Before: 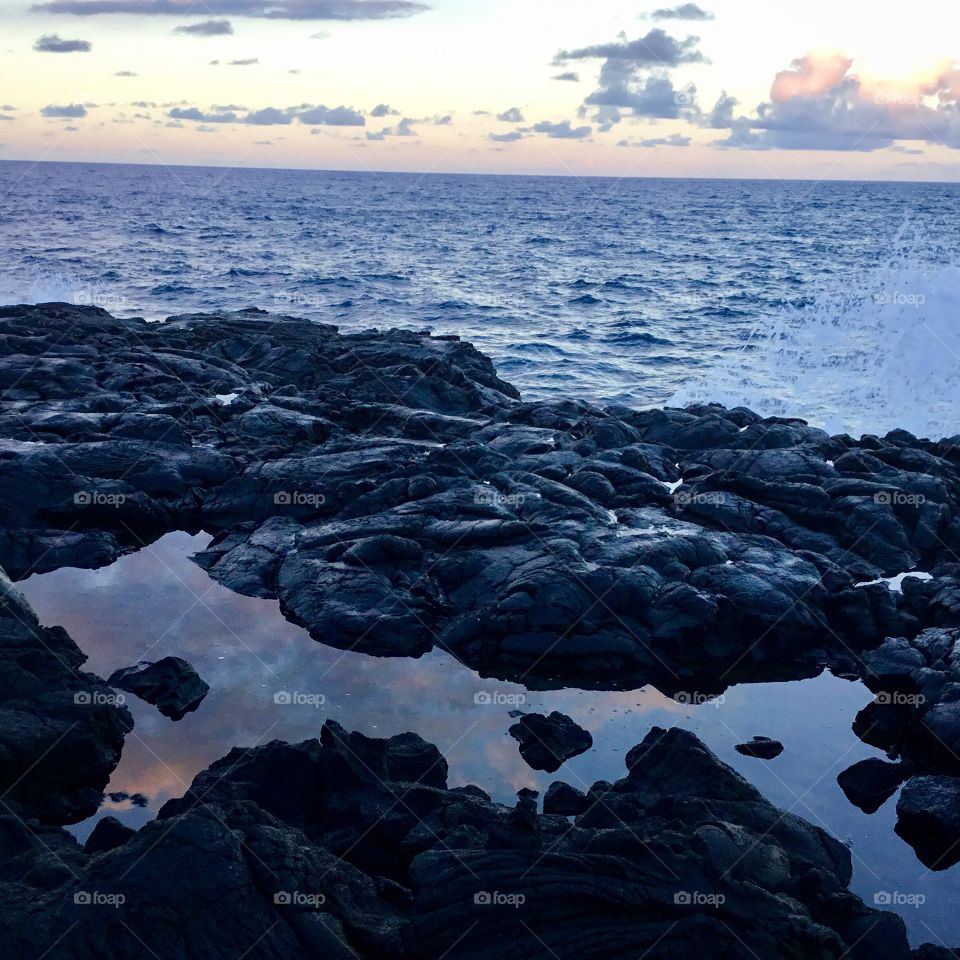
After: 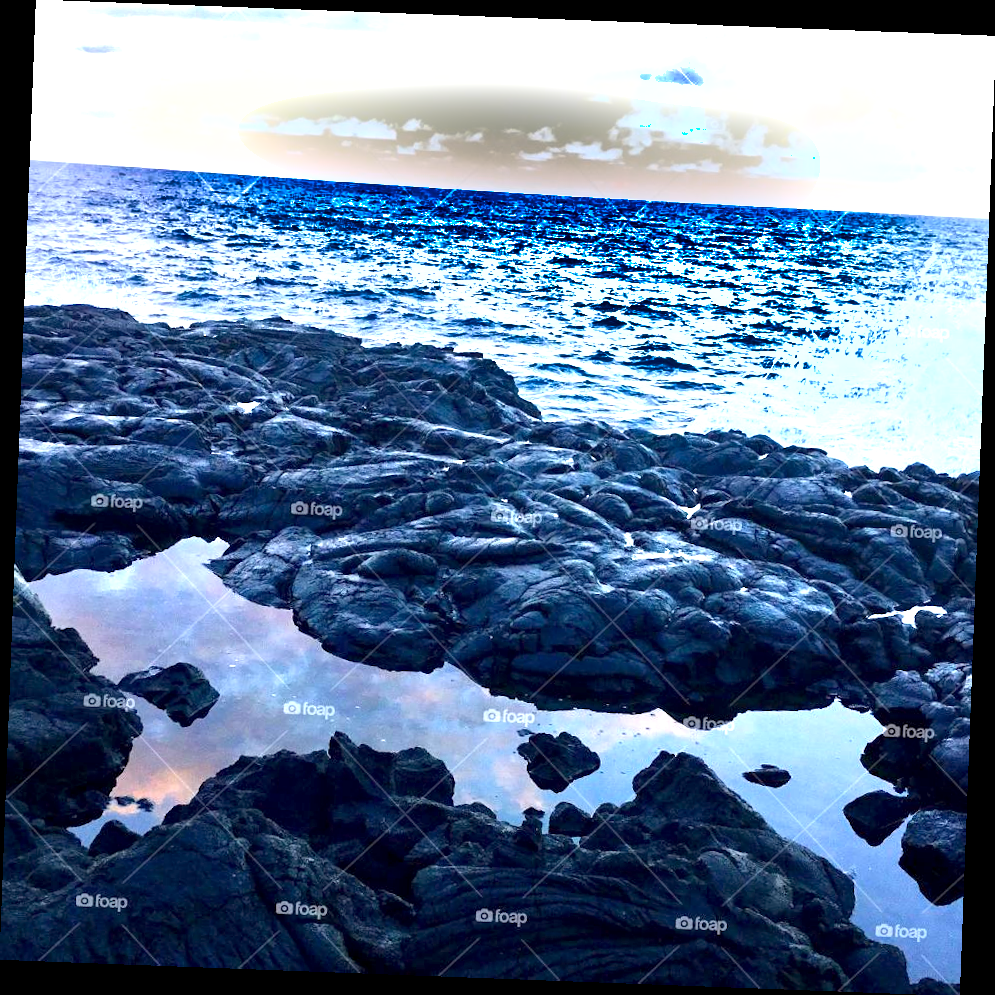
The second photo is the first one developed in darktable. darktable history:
exposure: black level correction 0.001, exposure 1.735 EV, compensate highlight preservation false
rotate and perspective: rotation 2.17°, automatic cropping off
shadows and highlights: shadows 20.91, highlights -82.73, soften with gaussian
